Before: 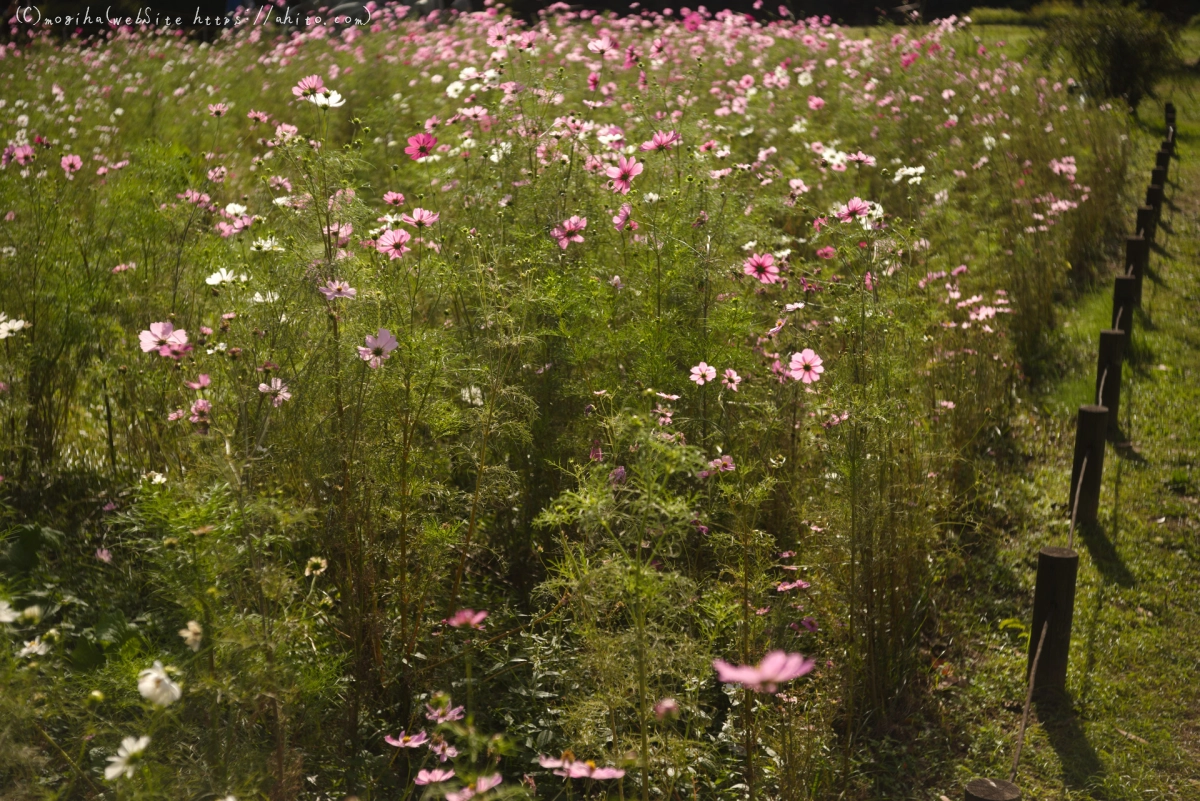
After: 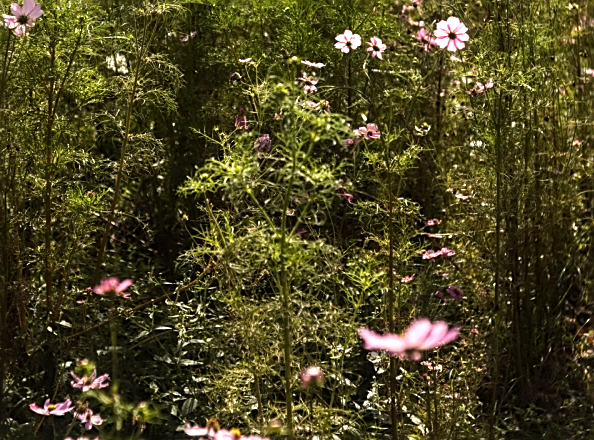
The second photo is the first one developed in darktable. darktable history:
local contrast: on, module defaults
crop: left 29.634%, top 41.556%, right 20.815%, bottom 3.463%
sharpen: on, module defaults
tone equalizer: -8 EV -1.1 EV, -7 EV -1.03 EV, -6 EV -0.866 EV, -5 EV -0.575 EV, -3 EV 0.547 EV, -2 EV 0.849 EV, -1 EV 0.989 EV, +0 EV 1.07 EV, edges refinement/feathering 500, mask exposure compensation -1.57 EV, preserve details no
